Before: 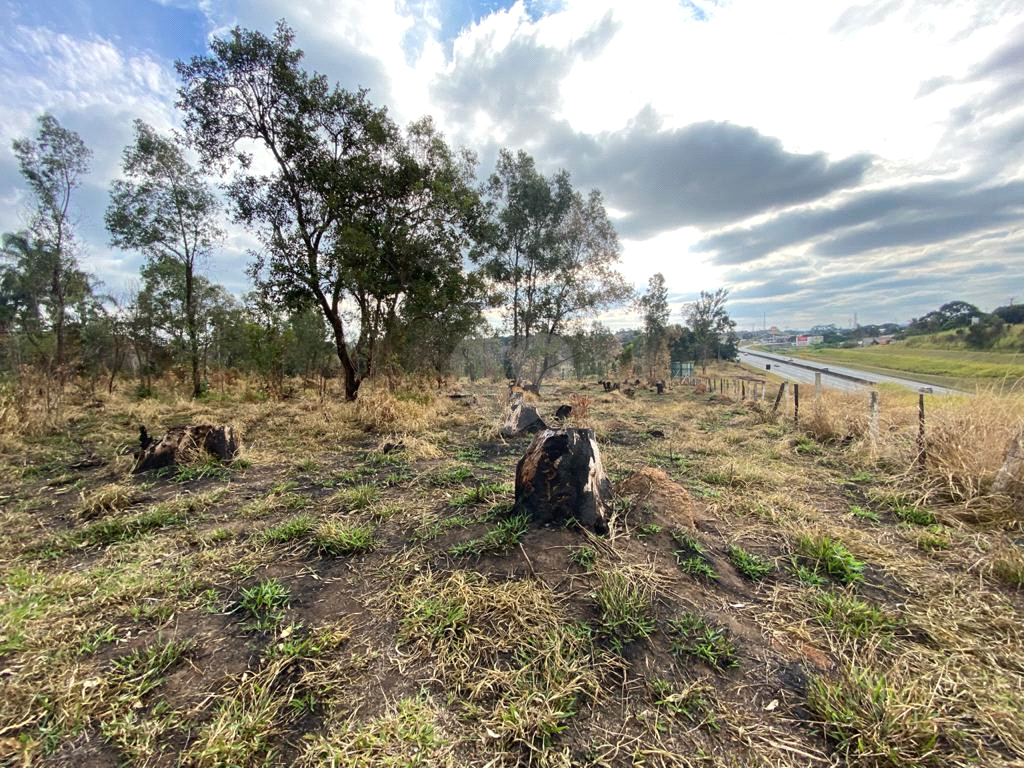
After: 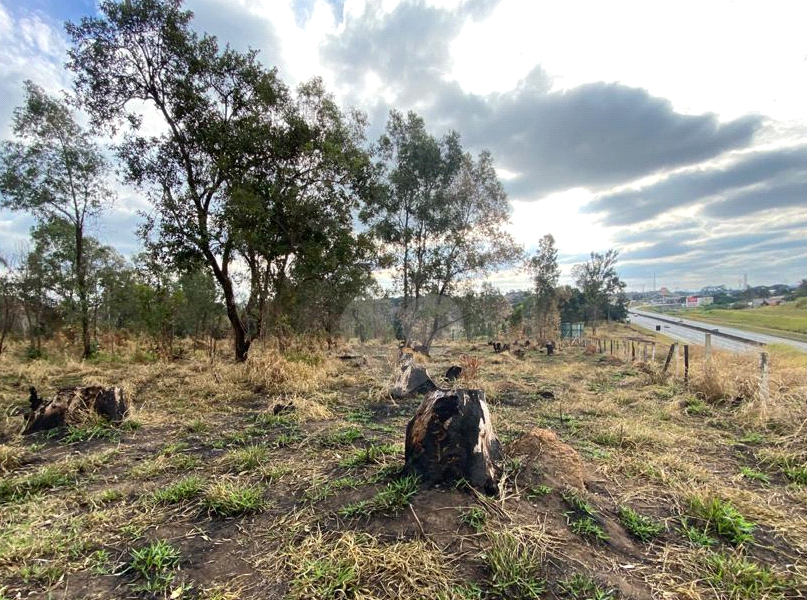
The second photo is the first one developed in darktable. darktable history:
crop and rotate: left 10.77%, top 5.1%, right 10.41%, bottom 16.76%
tone equalizer: on, module defaults
